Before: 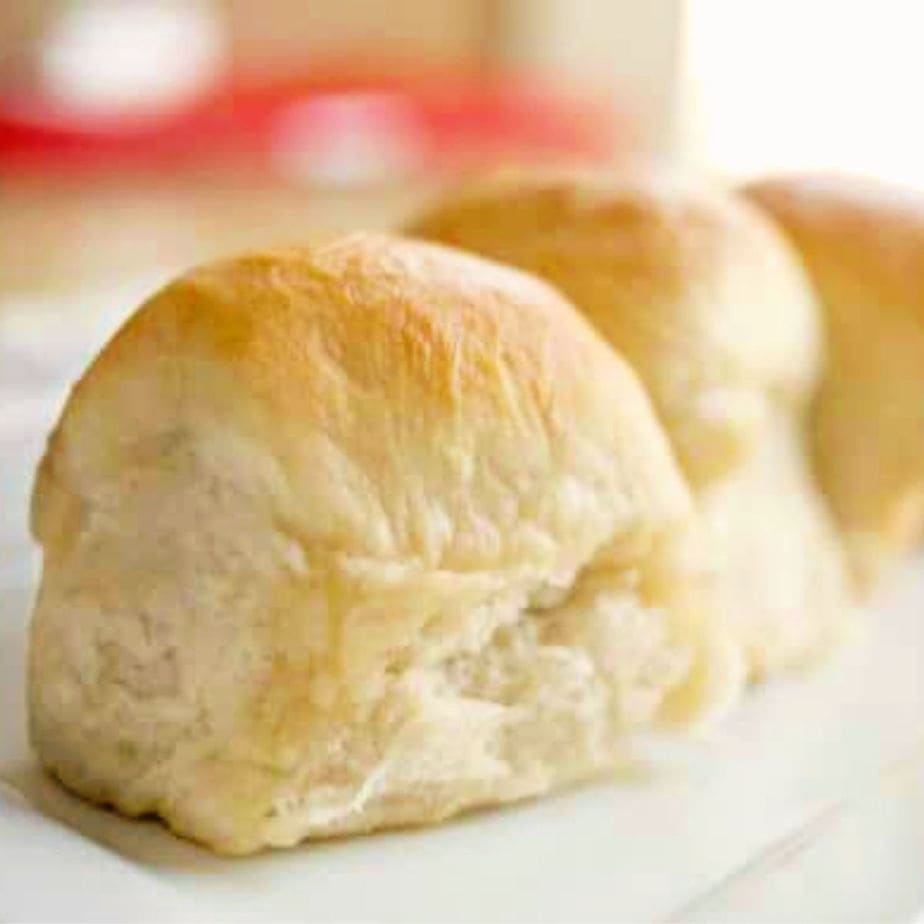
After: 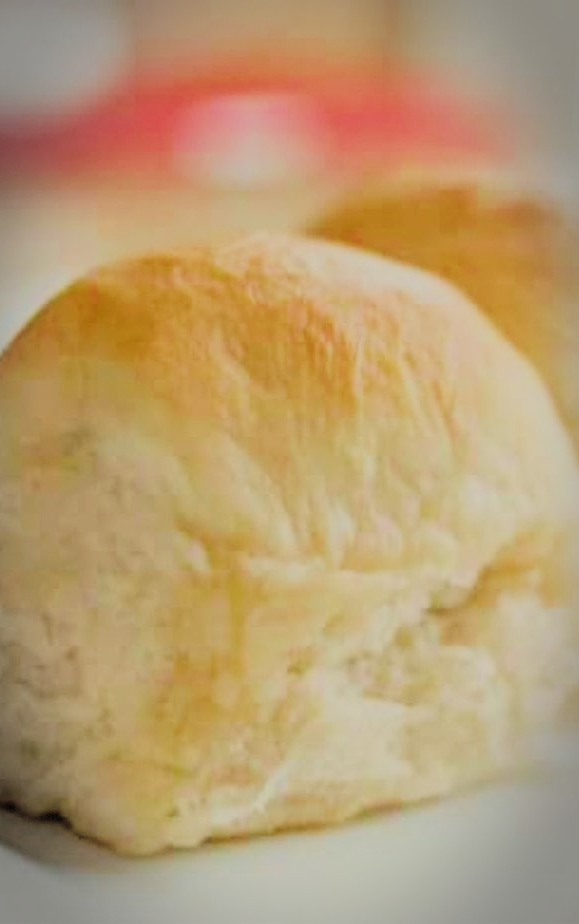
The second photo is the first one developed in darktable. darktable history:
filmic rgb: black relative exposure -7.21 EV, white relative exposure 5.38 EV, hardness 3.02, color science v5 (2021), contrast in shadows safe, contrast in highlights safe
vignetting: automatic ratio true, dithering 8-bit output
crop: left 10.697%, right 26.54%
color balance rgb: power › hue 173.2°, highlights gain › luminance 5.916%, highlights gain › chroma 2.567%, highlights gain › hue 92.39°, perceptual saturation grading › global saturation 9.674%
